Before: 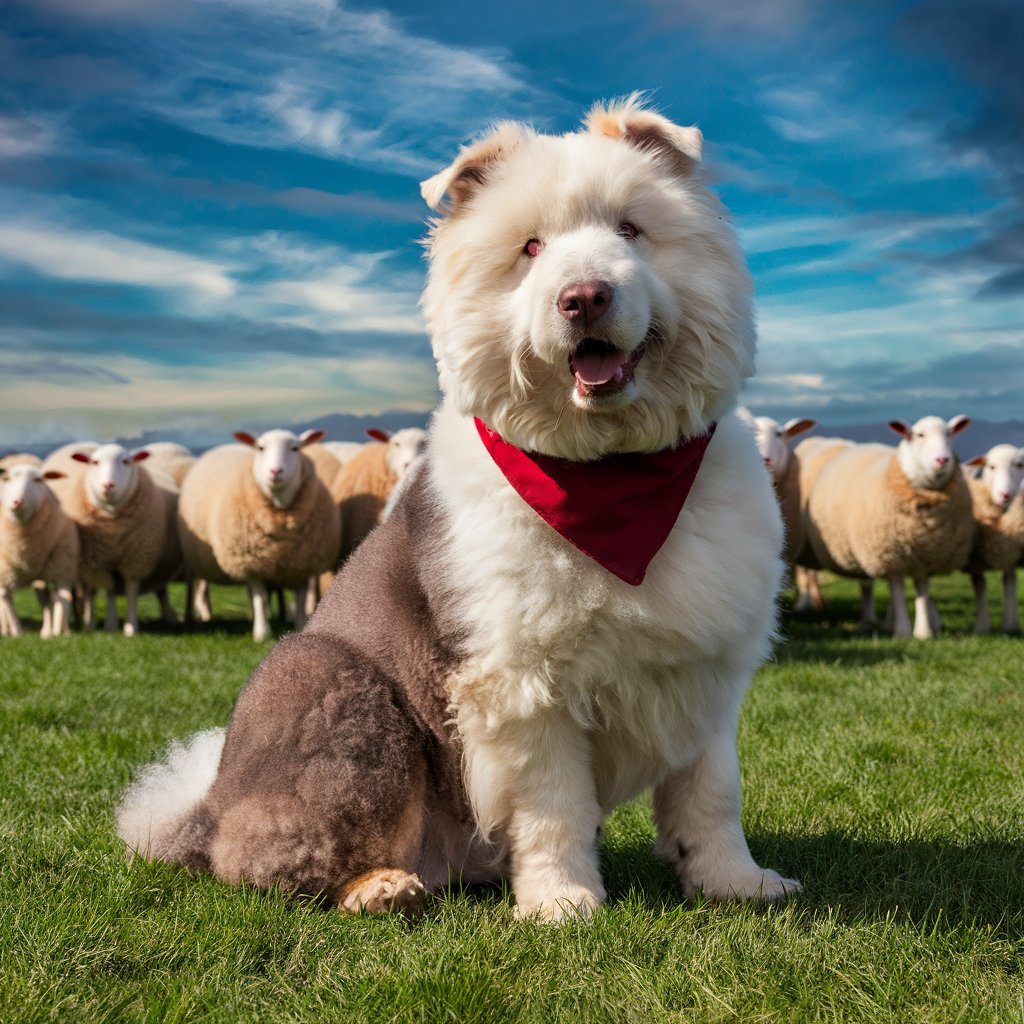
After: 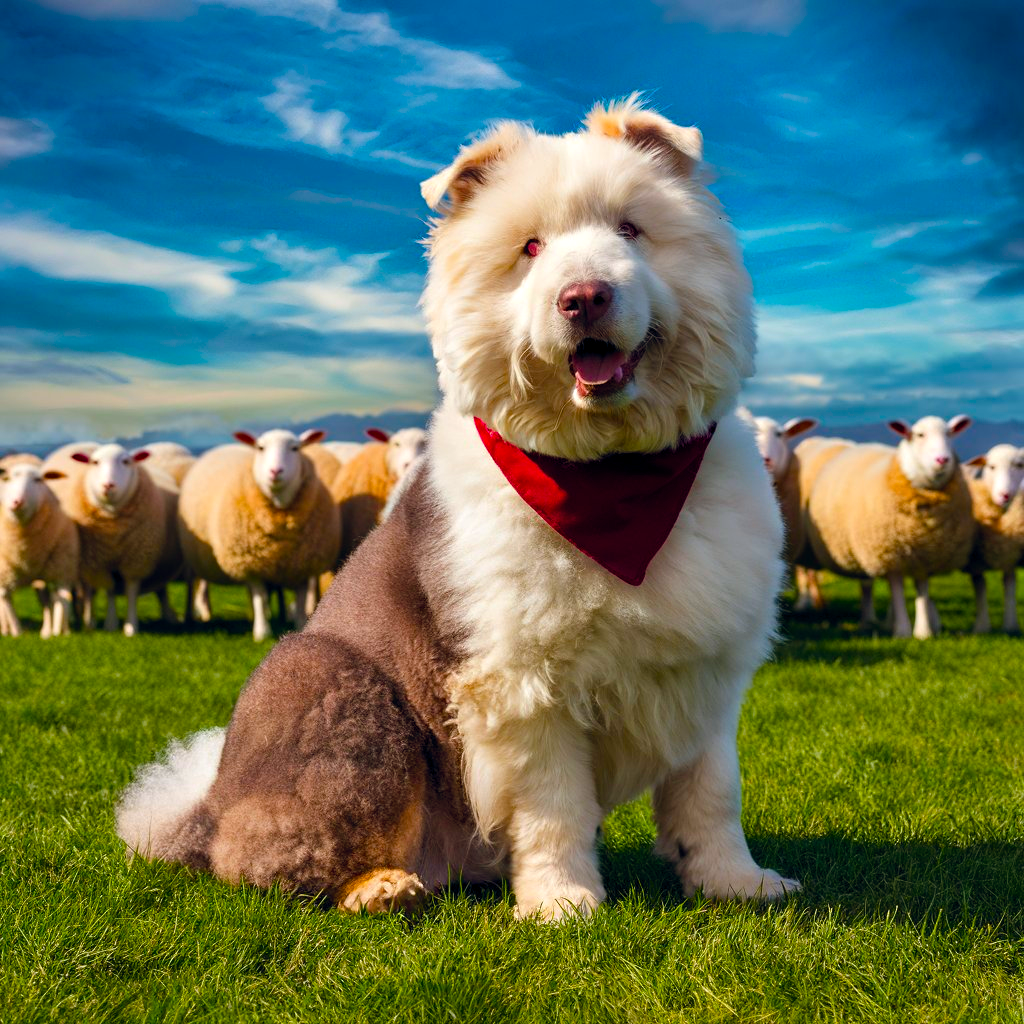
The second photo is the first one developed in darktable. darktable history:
color balance rgb: shadows lift › chroma 0.697%, shadows lift › hue 114.26°, global offset › chroma 0.06%, global offset › hue 253.33°, linear chroma grading › global chroma -0.608%, perceptual saturation grading › global saturation 36.865%, perceptual saturation grading › shadows 34.63%, global vibrance 26.04%, contrast 6.819%
